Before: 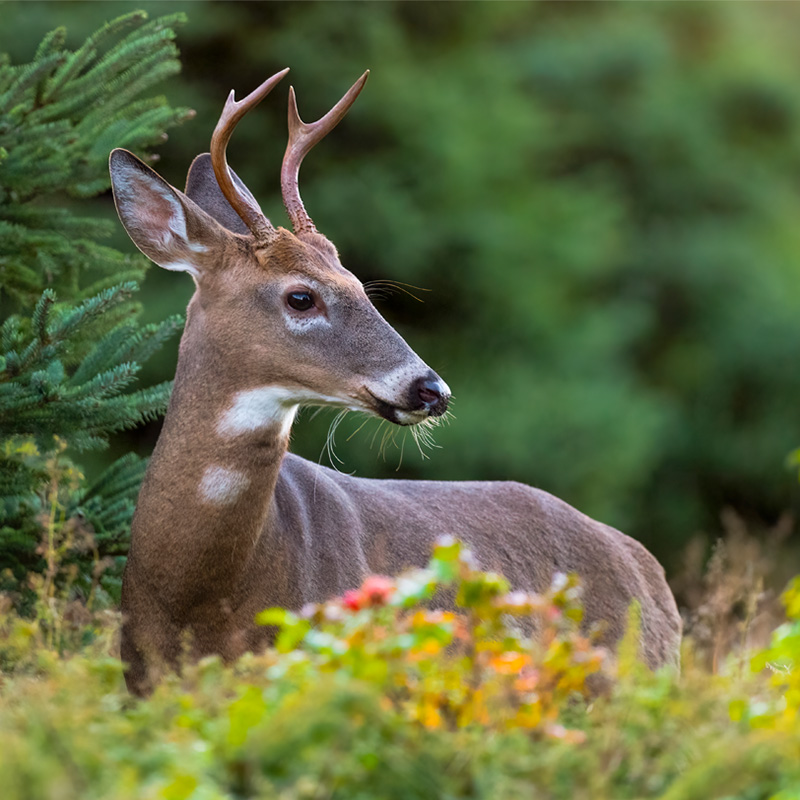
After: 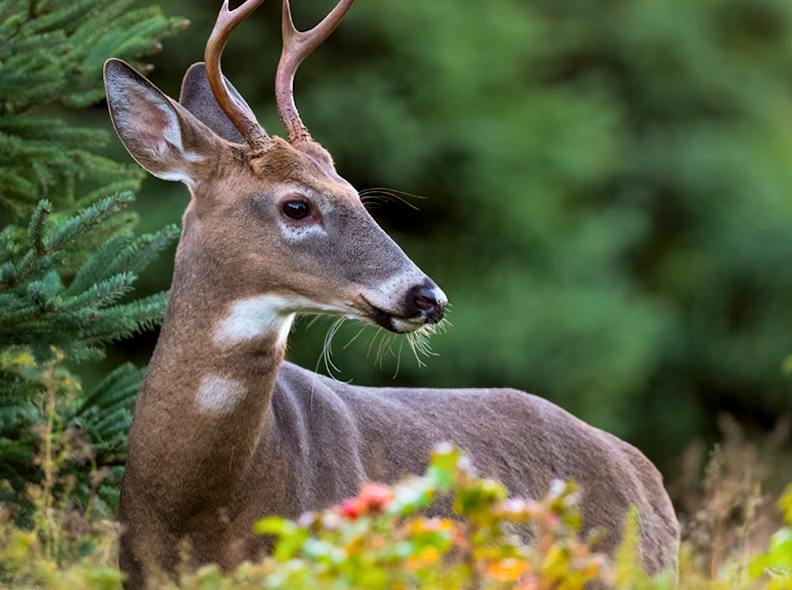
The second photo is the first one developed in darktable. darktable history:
crop: top 11.038%, bottom 13.962%
local contrast: mode bilateral grid, contrast 20, coarseness 50, detail 132%, midtone range 0.2
rotate and perspective: rotation -0.45°, automatic cropping original format, crop left 0.008, crop right 0.992, crop top 0.012, crop bottom 0.988
